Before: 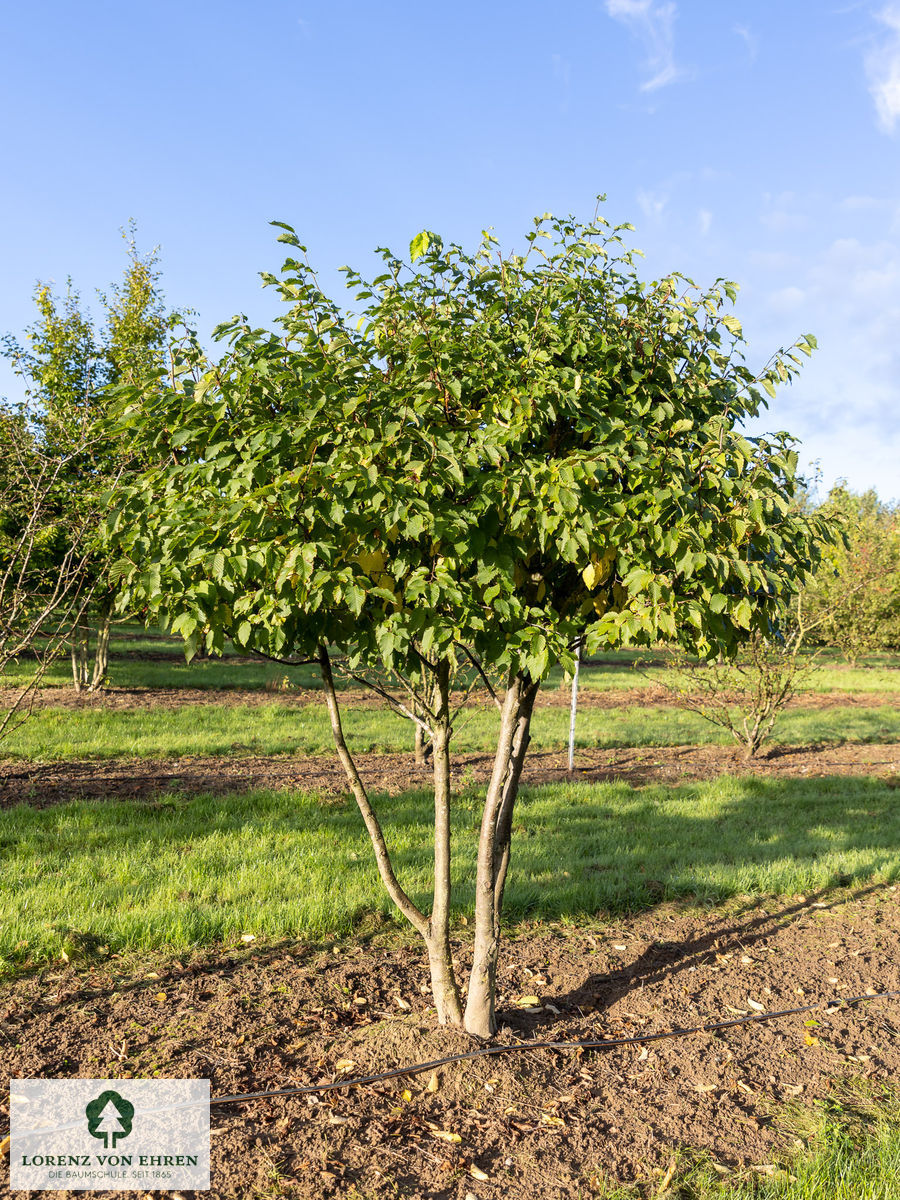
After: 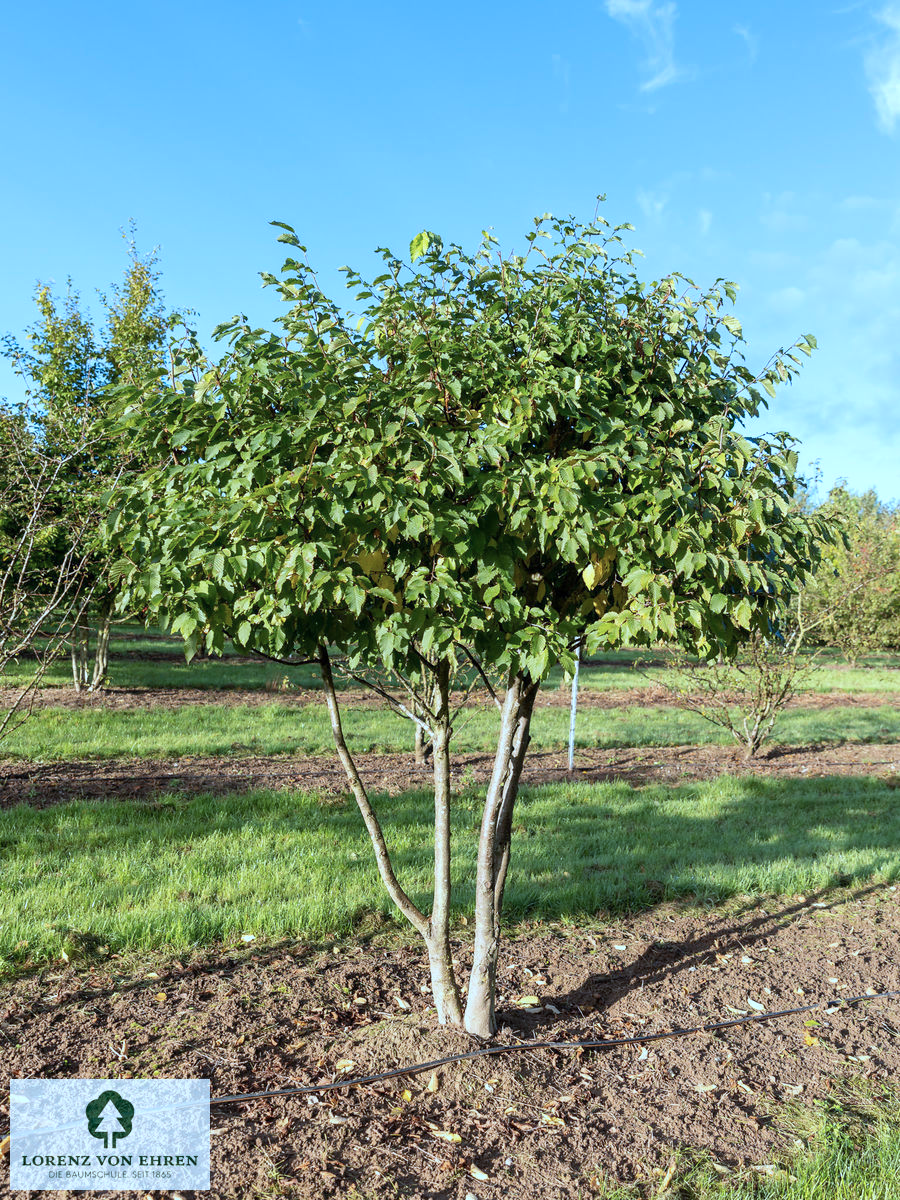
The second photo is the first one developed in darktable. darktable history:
white balance: red 1.004, blue 1.024
color correction: highlights a* -9.73, highlights b* -21.22
